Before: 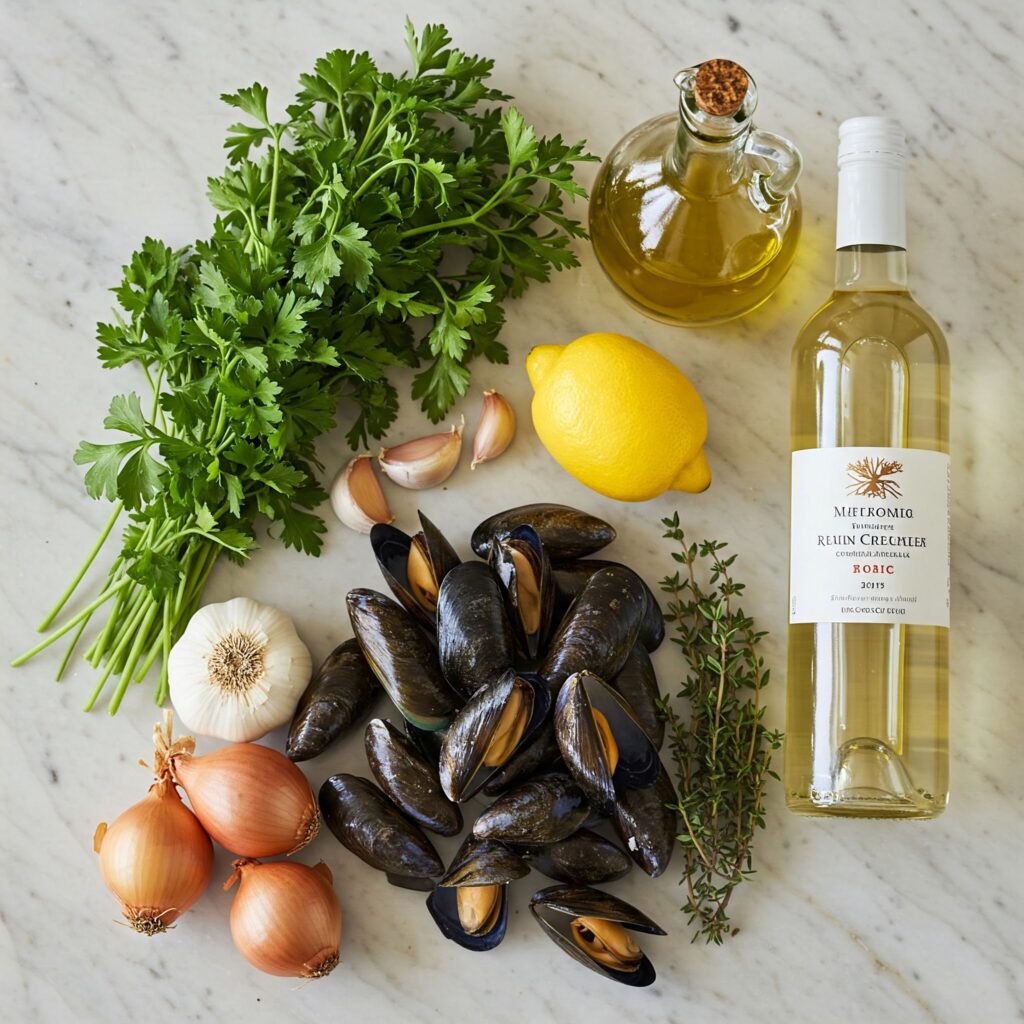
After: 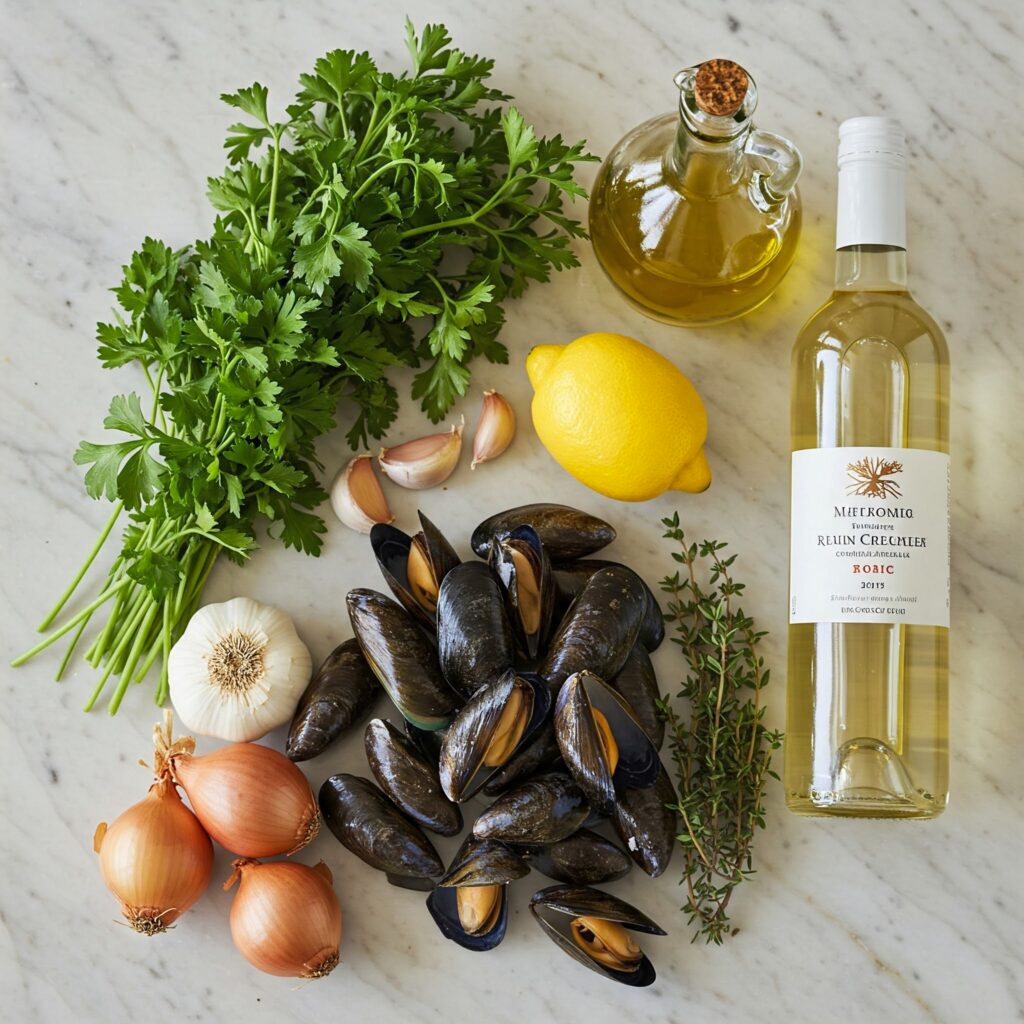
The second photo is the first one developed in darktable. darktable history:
shadows and highlights: shadows 25.09, highlights -24.5
